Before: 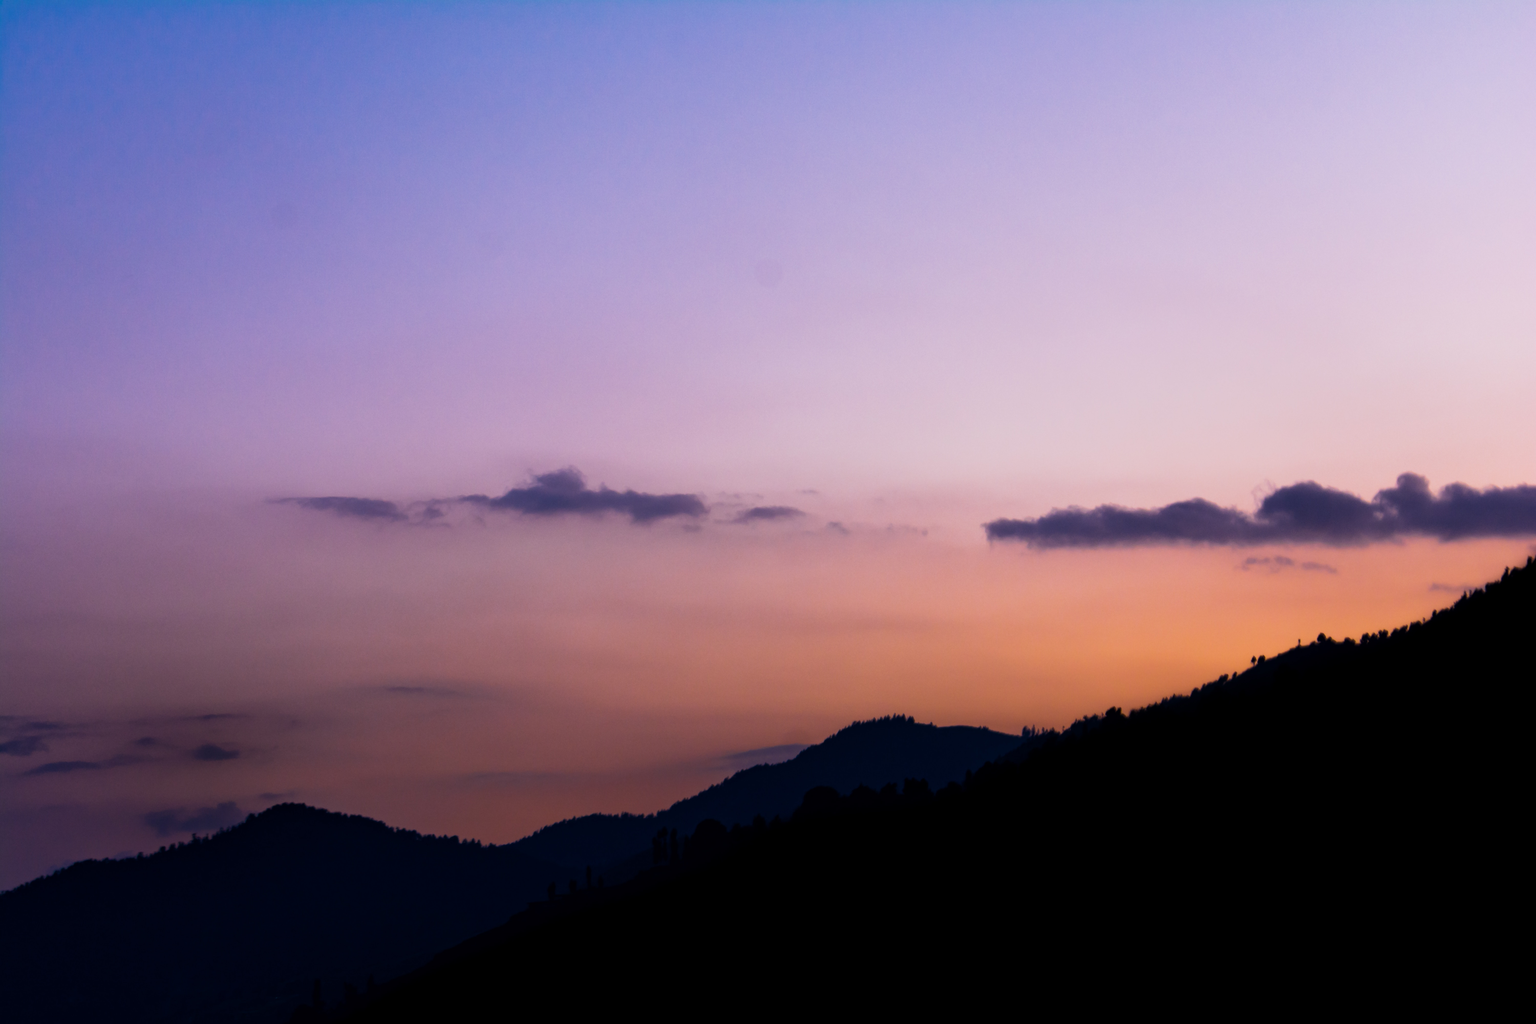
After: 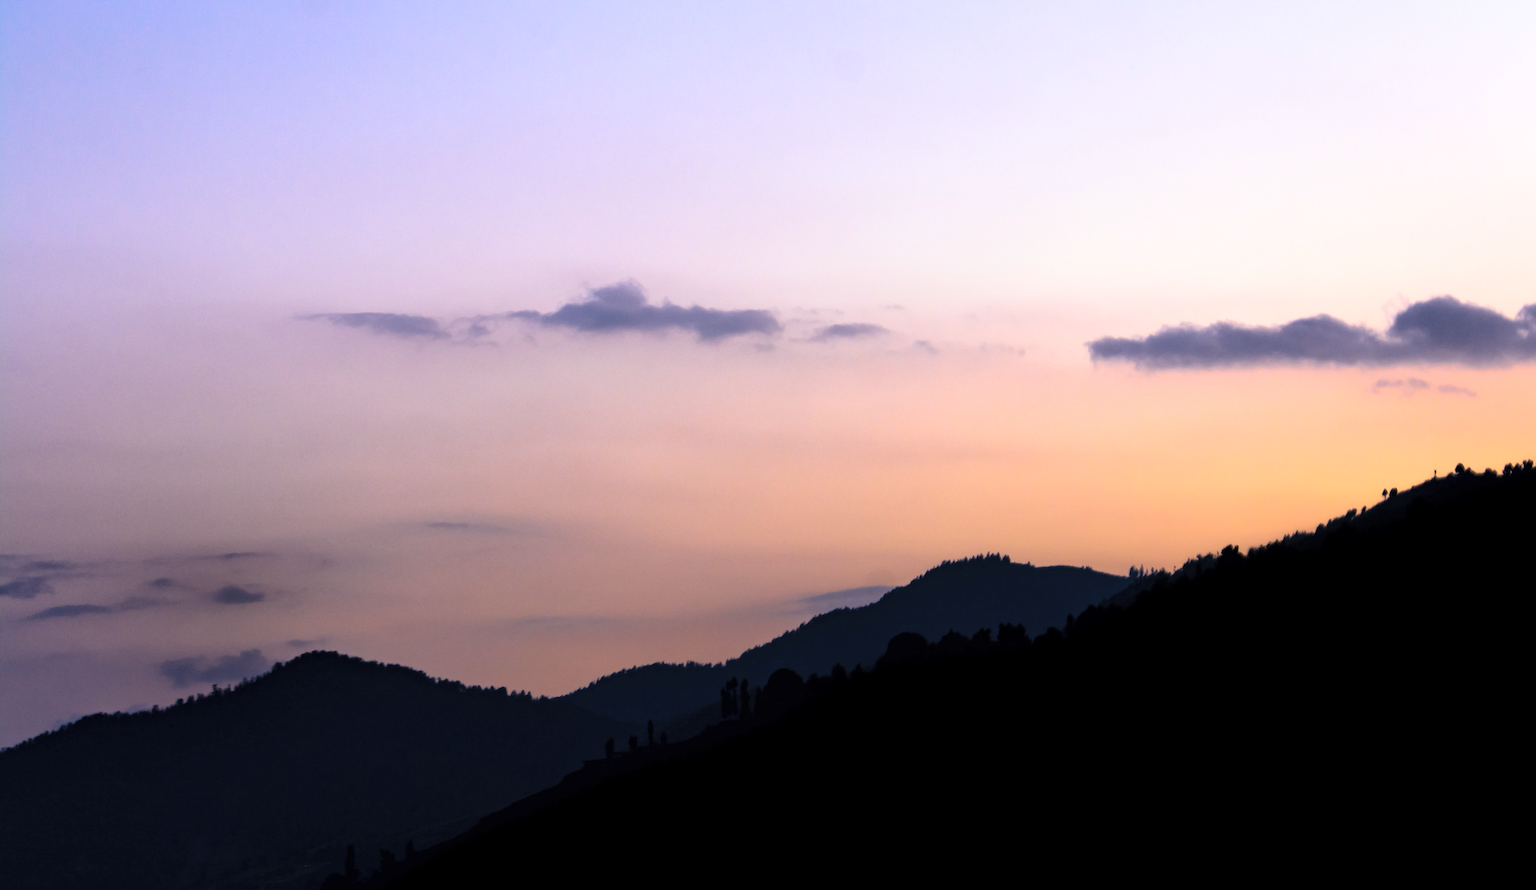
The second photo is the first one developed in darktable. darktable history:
sharpen: on, module defaults
global tonemap: drago (0.7, 100)
crop: top 20.916%, right 9.437%, bottom 0.316%
color correction: highlights a* -8, highlights b* 3.1
